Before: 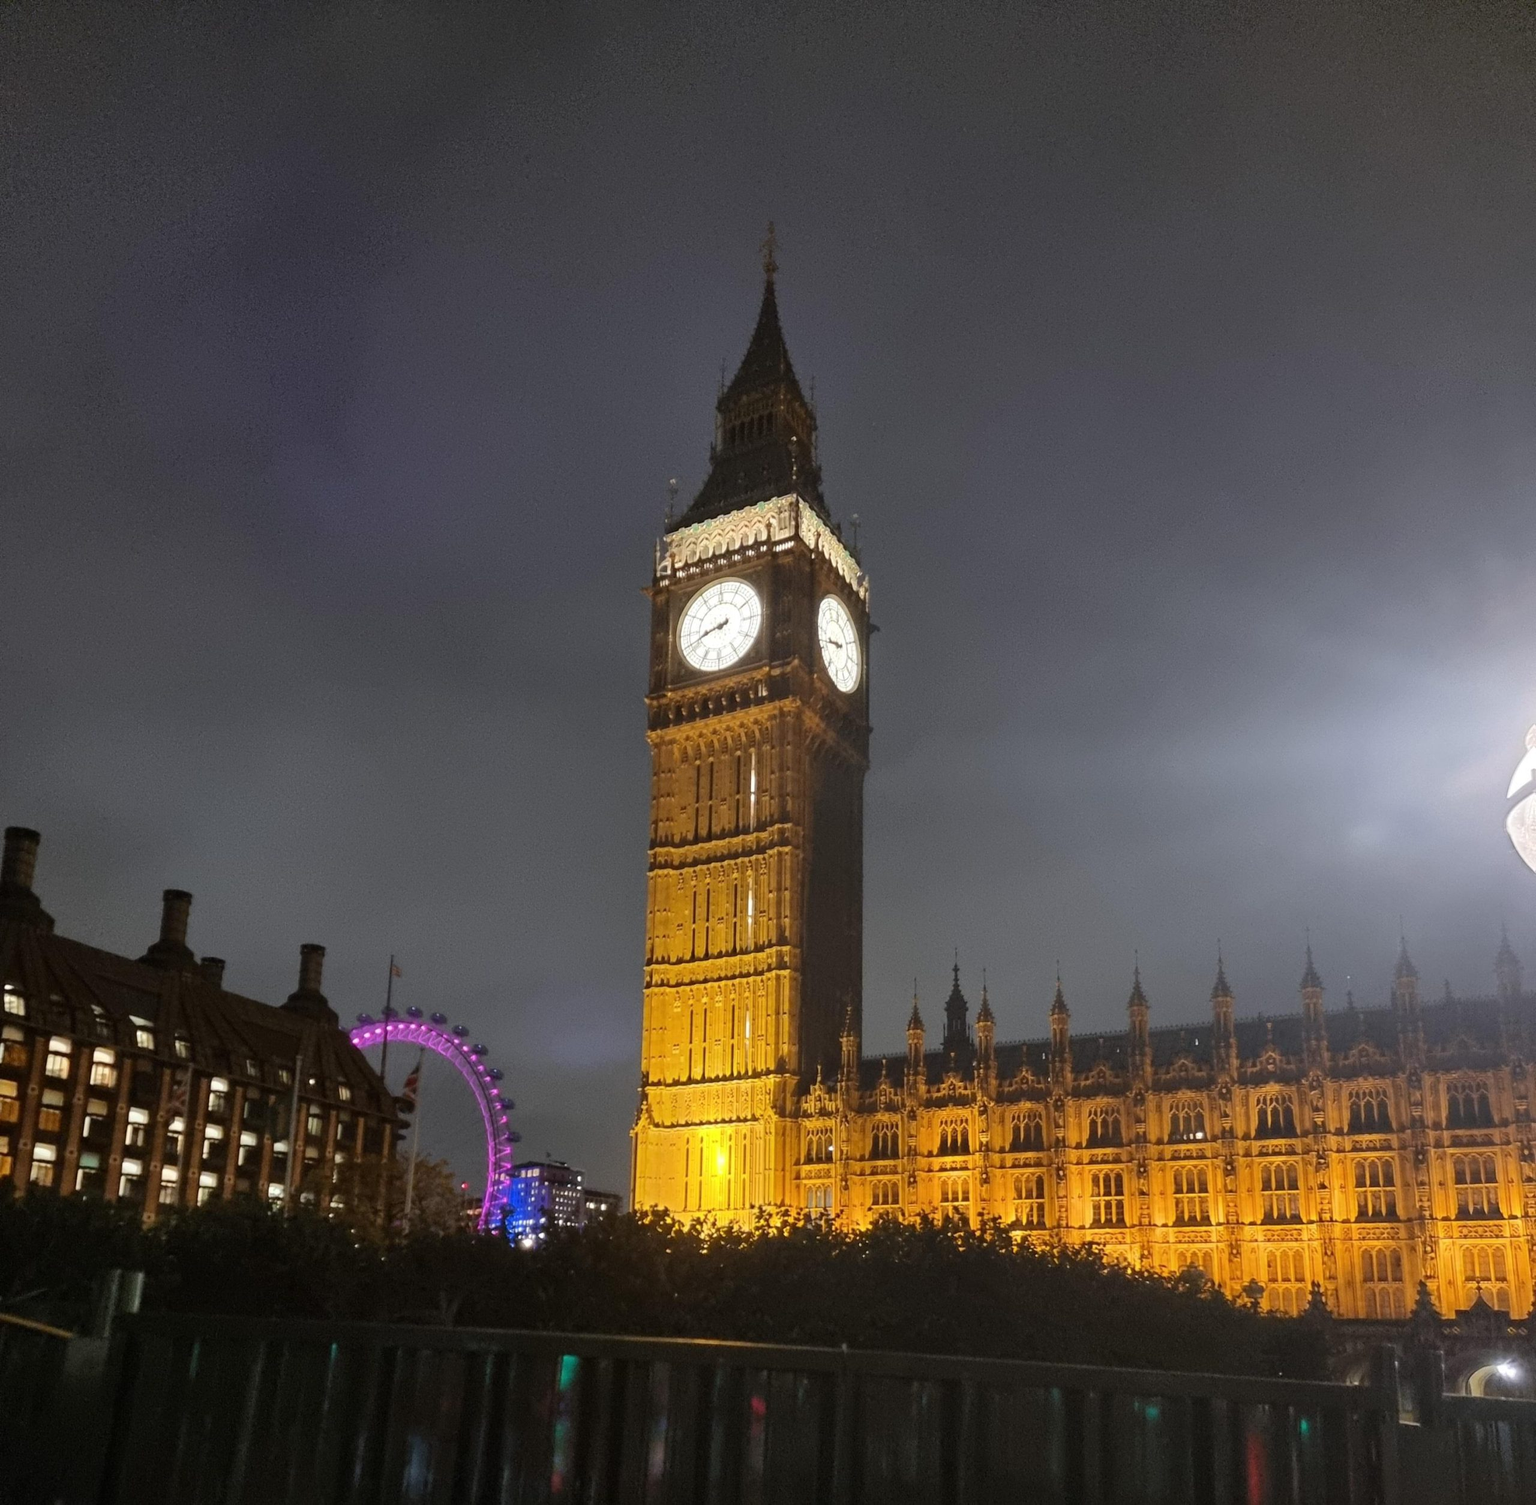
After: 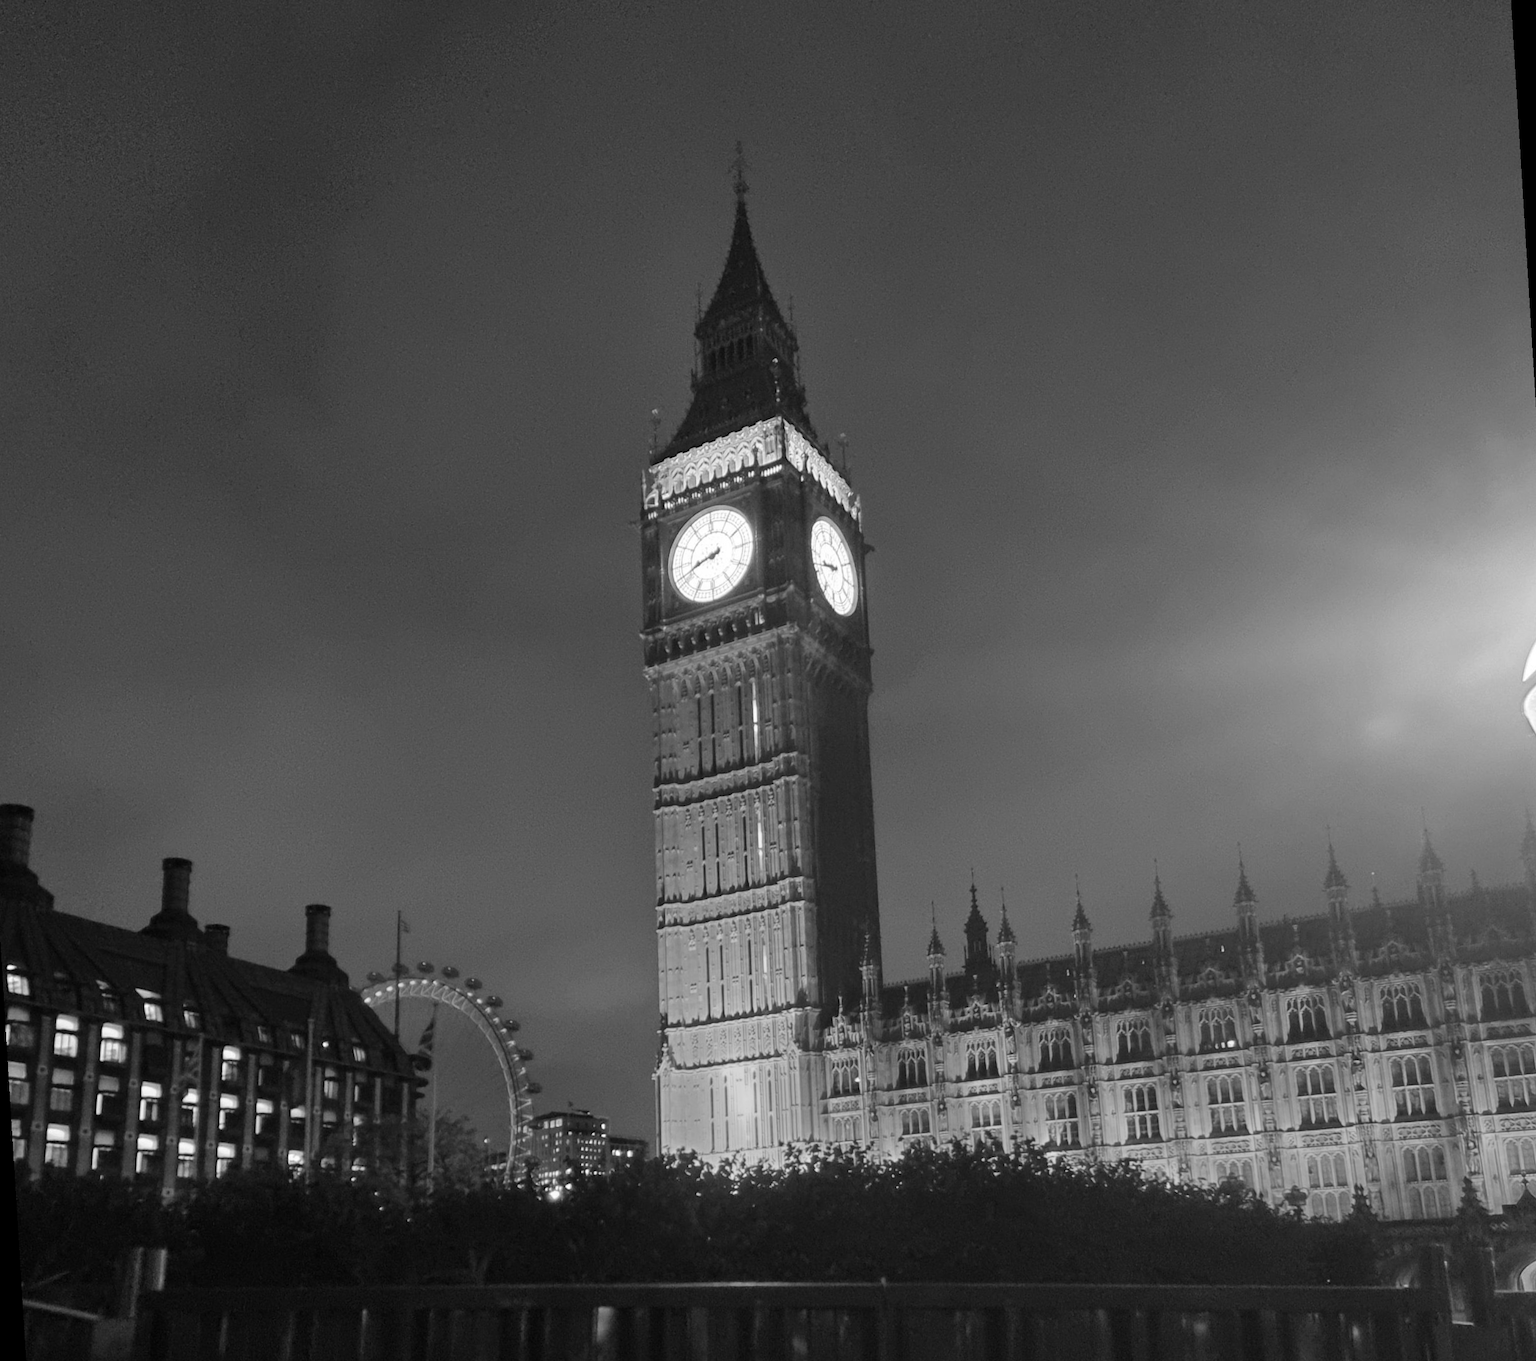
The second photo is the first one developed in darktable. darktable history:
monochrome: size 1
rotate and perspective: rotation -3.52°, crop left 0.036, crop right 0.964, crop top 0.081, crop bottom 0.919
